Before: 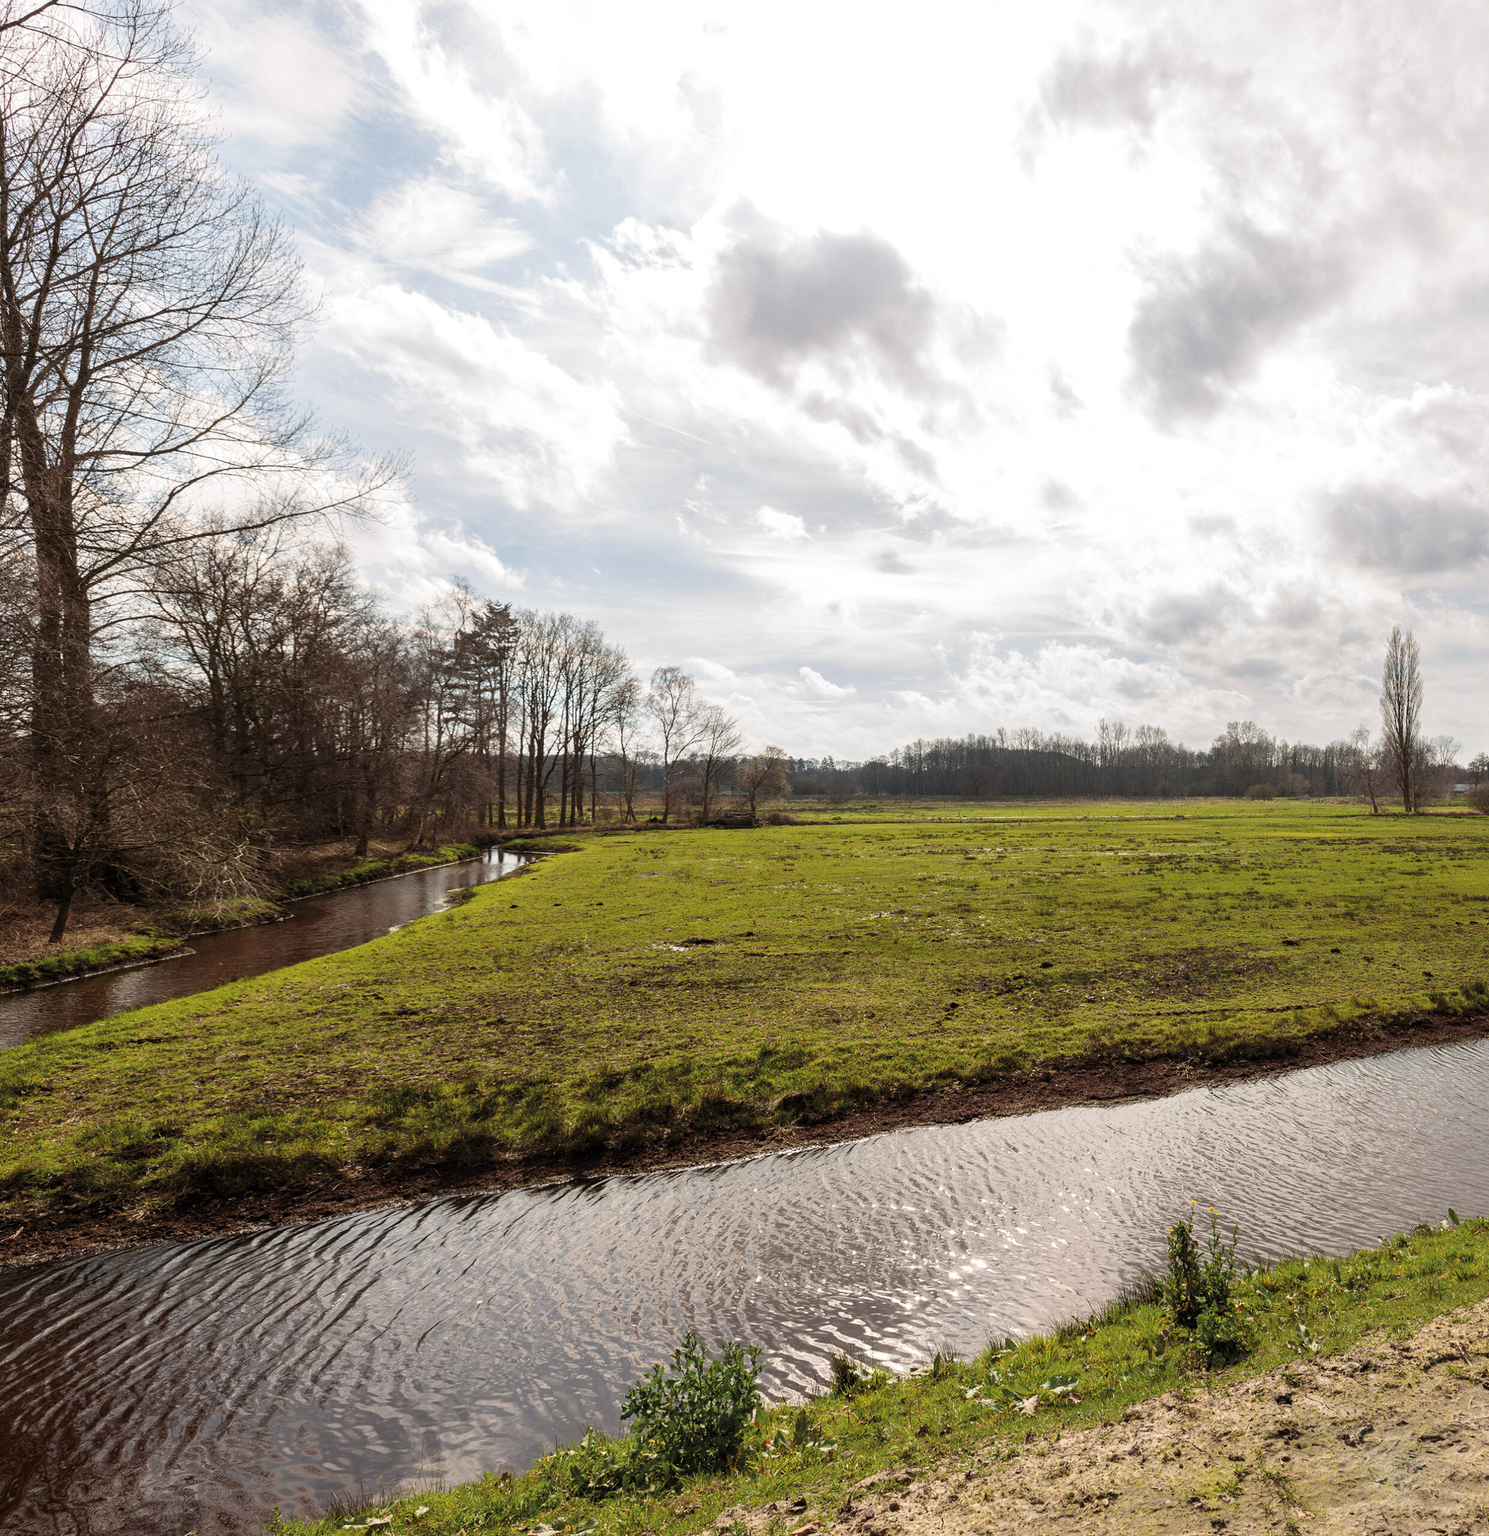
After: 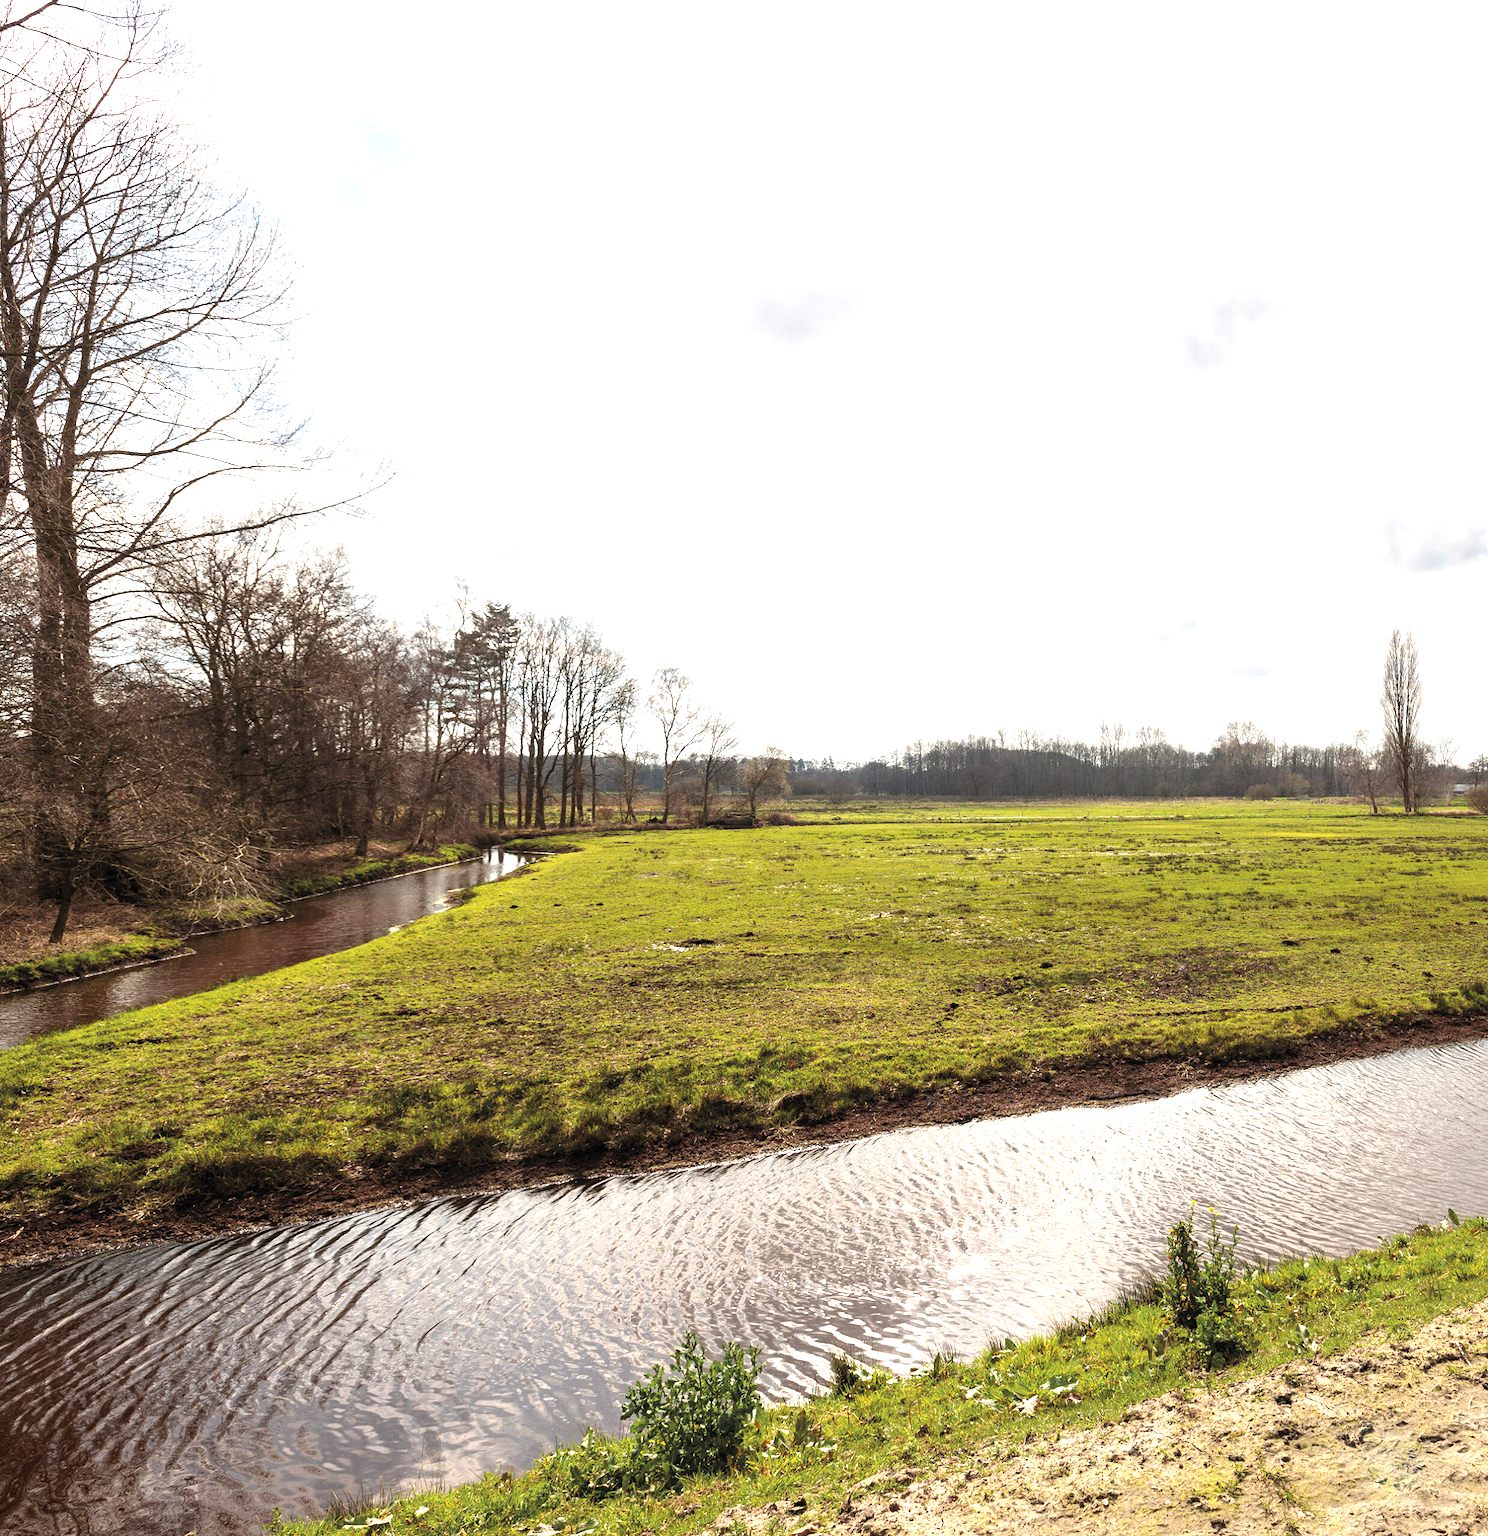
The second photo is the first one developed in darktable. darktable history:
exposure: black level correction 0, exposure 0.947 EV, compensate highlight preservation false
